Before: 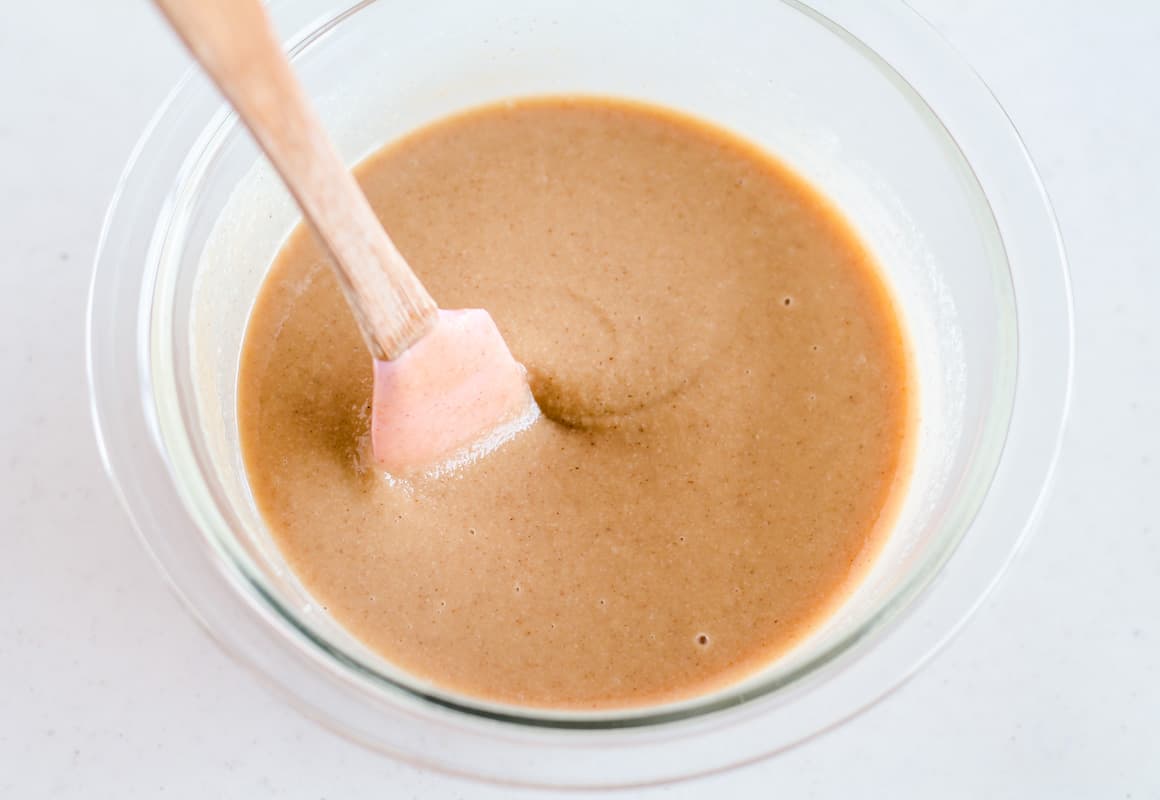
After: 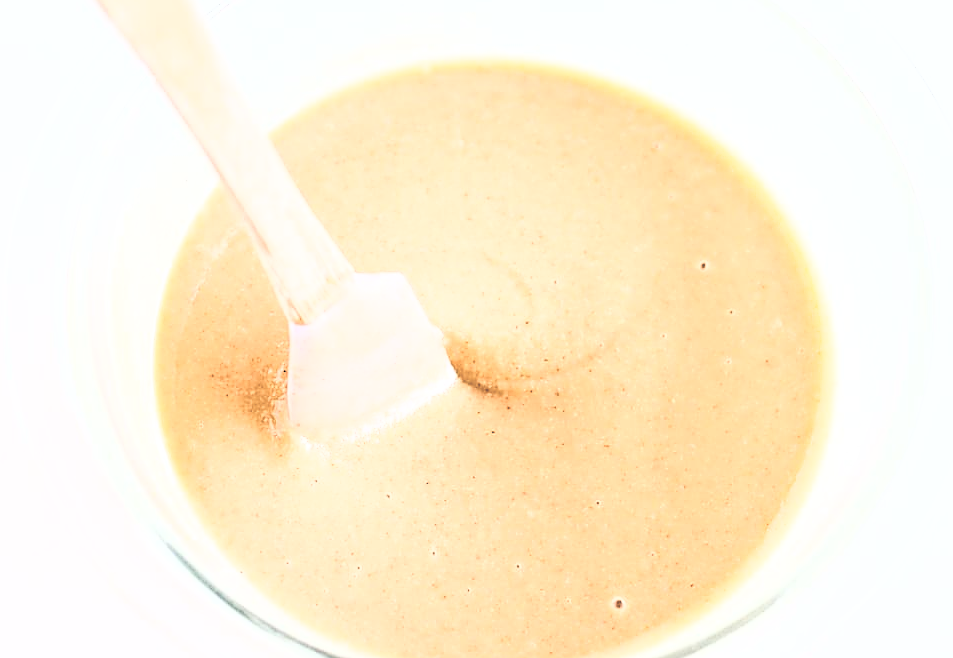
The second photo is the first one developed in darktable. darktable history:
crop and rotate: left 7.254%, top 4.594%, right 10.58%, bottom 13.151%
tone curve: curves: ch0 [(0, 0) (0.003, 0.326) (0.011, 0.332) (0.025, 0.352) (0.044, 0.378) (0.069, 0.4) (0.1, 0.416) (0.136, 0.432) (0.177, 0.468) (0.224, 0.509) (0.277, 0.554) (0.335, 0.6) (0.399, 0.642) (0.468, 0.693) (0.543, 0.753) (0.623, 0.818) (0.709, 0.897) (0.801, 0.974) (0.898, 0.991) (1, 1)], color space Lab, independent channels, preserve colors none
filmic rgb: middle gray luminance 12.79%, black relative exposure -10.07 EV, white relative exposure 3.47 EV, threshold 2.99 EV, target black luminance 0%, hardness 5.76, latitude 45.22%, contrast 1.222, highlights saturation mix 5.26%, shadows ↔ highlights balance 26.42%, enable highlight reconstruction true
exposure: exposure 0.174 EV, compensate exposure bias true, compensate highlight preservation false
local contrast: mode bilateral grid, contrast 19, coarseness 50, detail 120%, midtone range 0.2
sharpen: radius 1.42, amount 1.233, threshold 0.607
shadows and highlights: shadows 0.762, highlights 39.16
